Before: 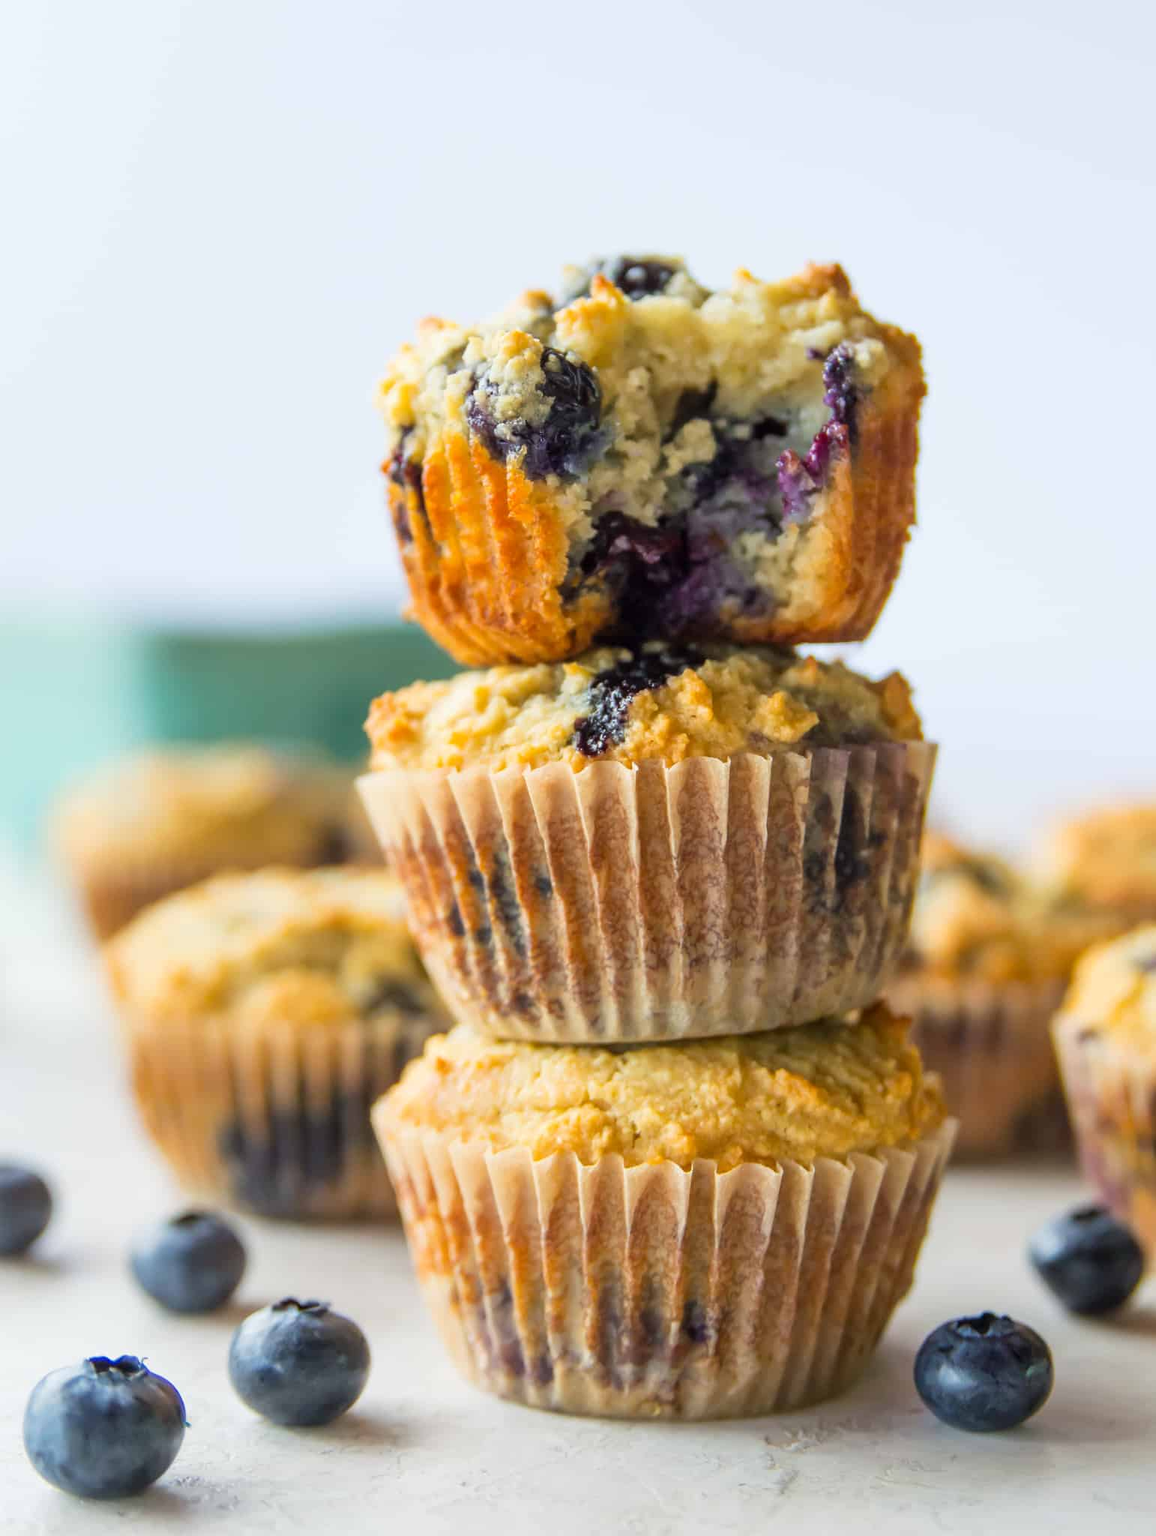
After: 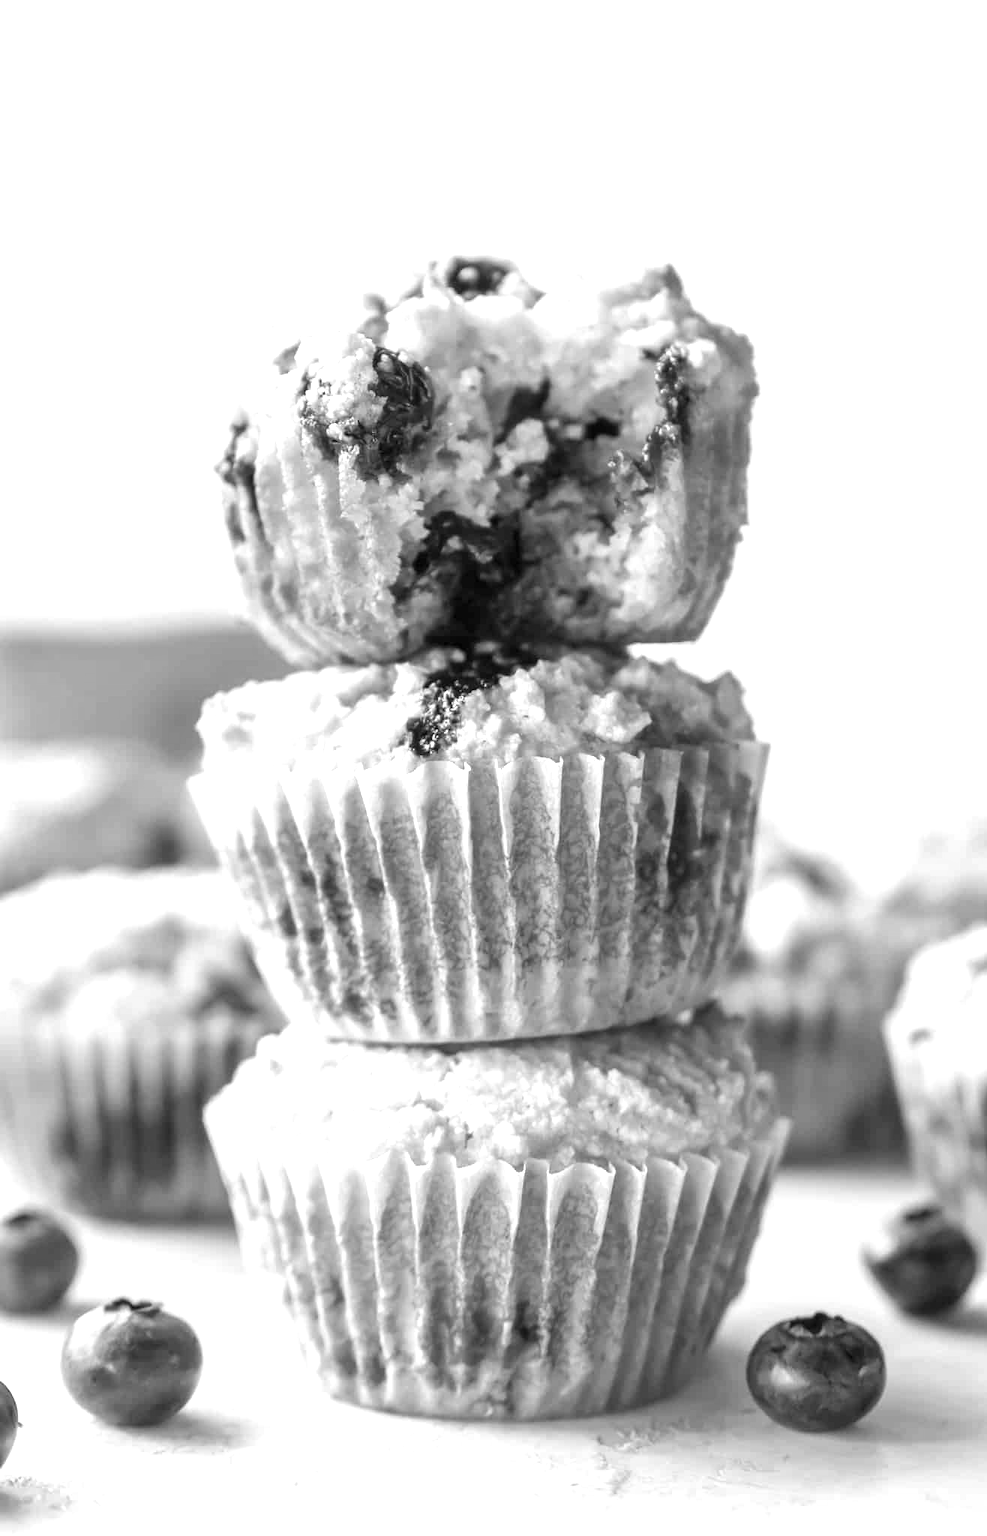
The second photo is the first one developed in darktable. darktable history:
exposure: exposure 0.921 EV, compensate highlight preservation false
tone curve: curves: ch0 [(0, 0) (0.003, 0.003) (0.011, 0.011) (0.025, 0.025) (0.044, 0.044) (0.069, 0.069) (0.1, 0.099) (0.136, 0.135) (0.177, 0.176) (0.224, 0.223) (0.277, 0.275) (0.335, 0.333) (0.399, 0.396) (0.468, 0.465) (0.543, 0.545) (0.623, 0.625) (0.709, 0.71) (0.801, 0.801) (0.898, 0.898) (1, 1)], preserve colors none
crop and rotate: left 14.584%
color calibration: x 0.38, y 0.391, temperature 4086.74 K
monochrome: a -35.87, b 49.73, size 1.7
